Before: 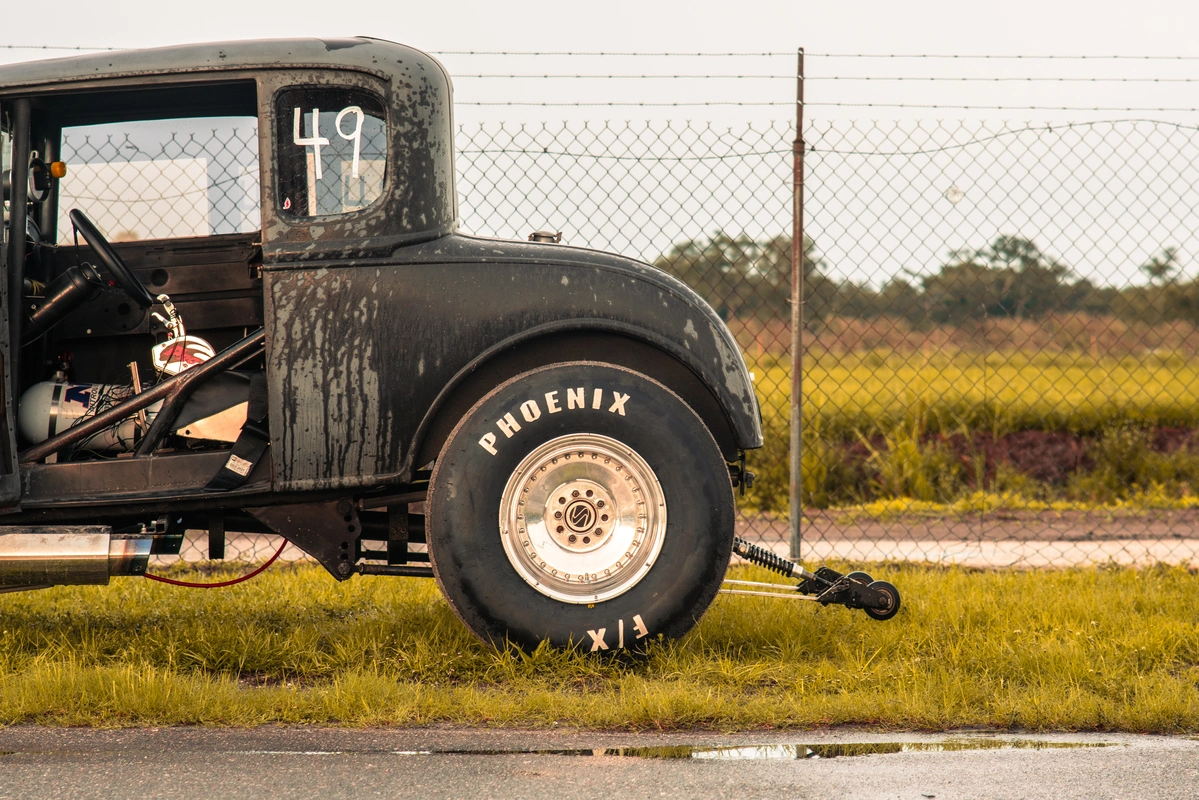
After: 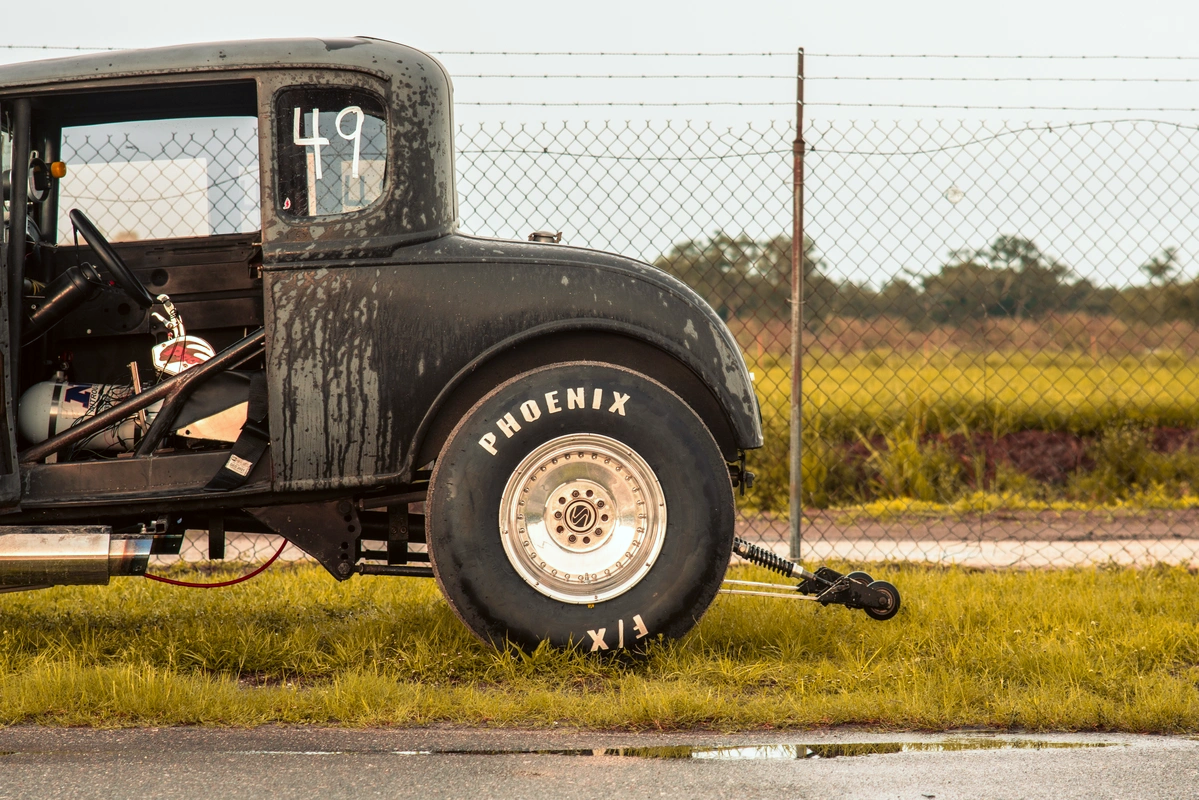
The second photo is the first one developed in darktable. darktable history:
color correction: highlights a* -2.88, highlights b* -2.29, shadows a* 1.99, shadows b* 2.63
